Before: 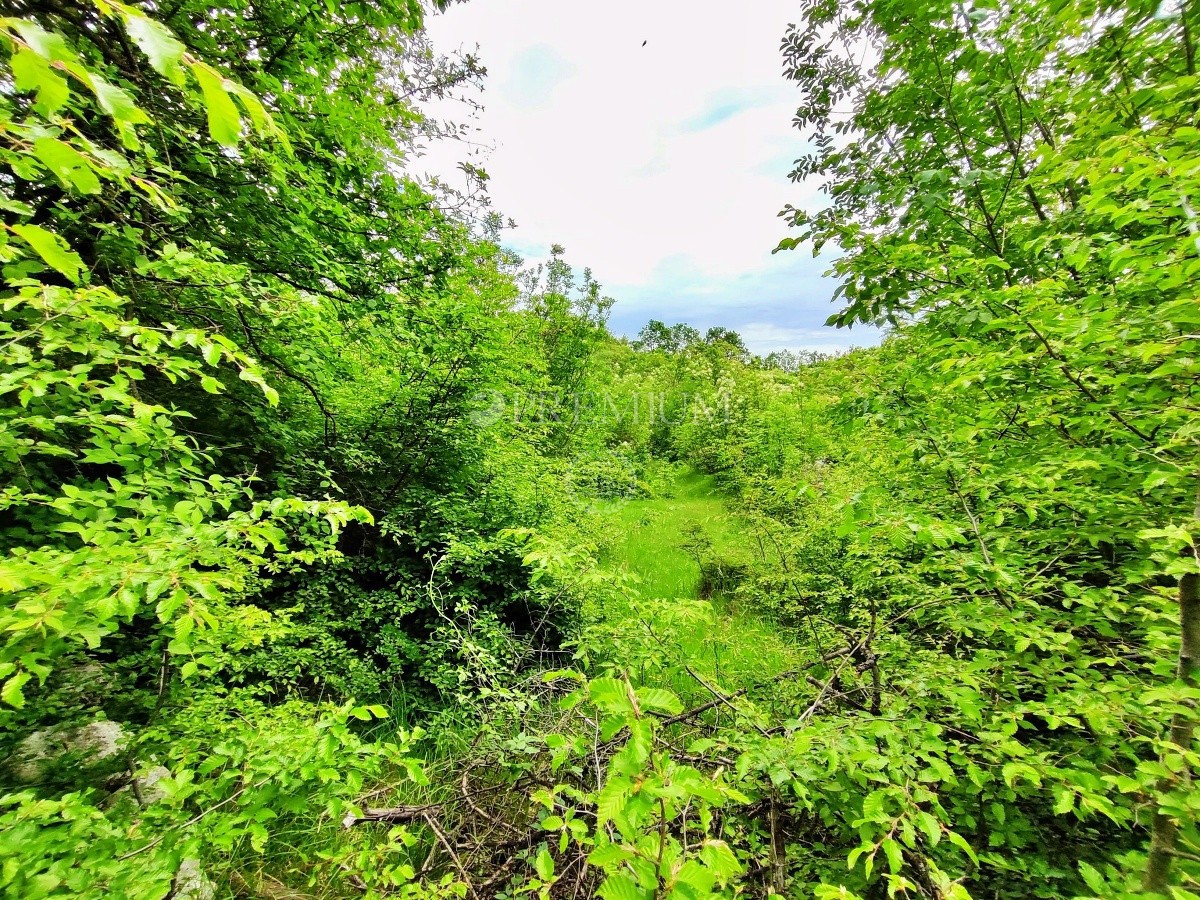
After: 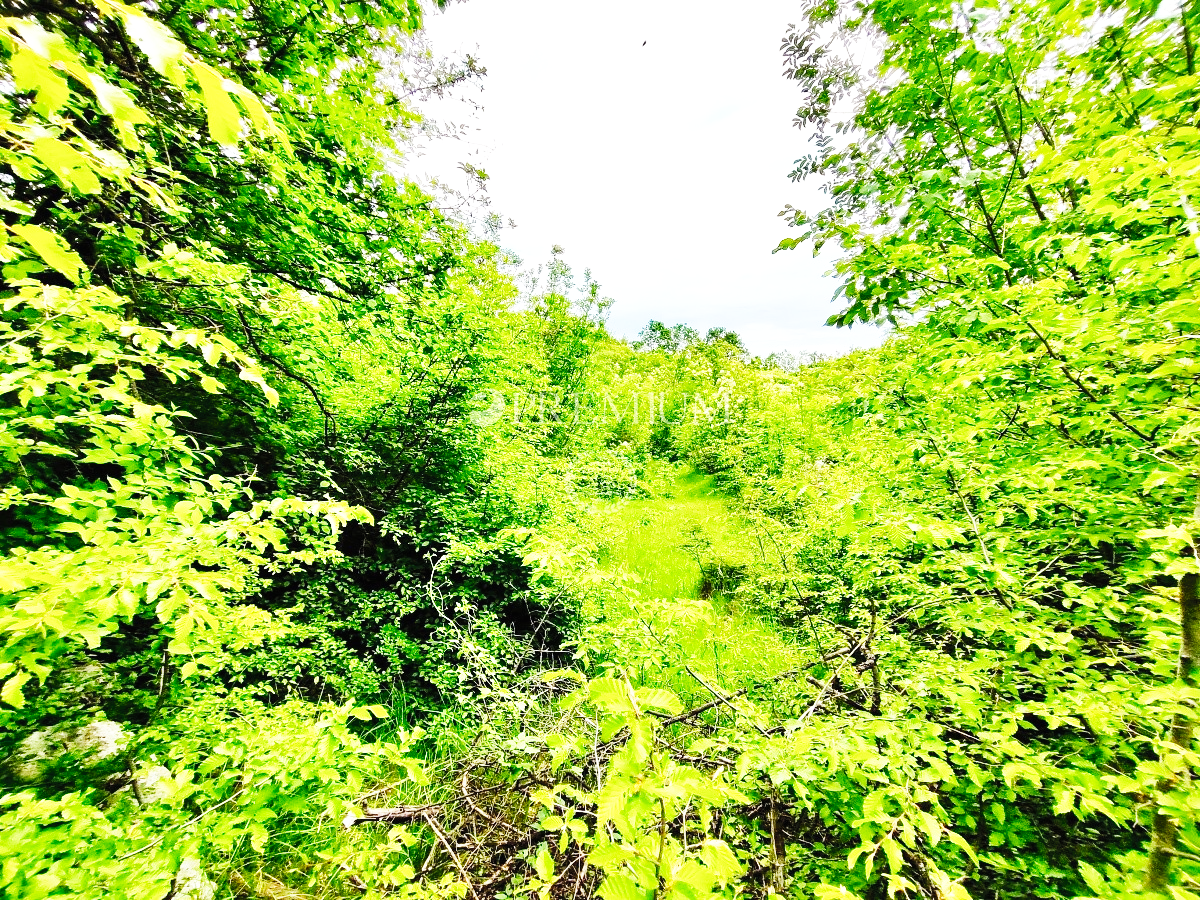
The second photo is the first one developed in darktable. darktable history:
shadows and highlights: shadows 62.88, white point adjustment 0.301, highlights -34.24, compress 84.09%, highlights color adjustment 53.55%
base curve: curves: ch0 [(0, 0) (0.007, 0.004) (0.027, 0.03) (0.046, 0.07) (0.207, 0.54) (0.442, 0.872) (0.673, 0.972) (1, 1)], preserve colors none
